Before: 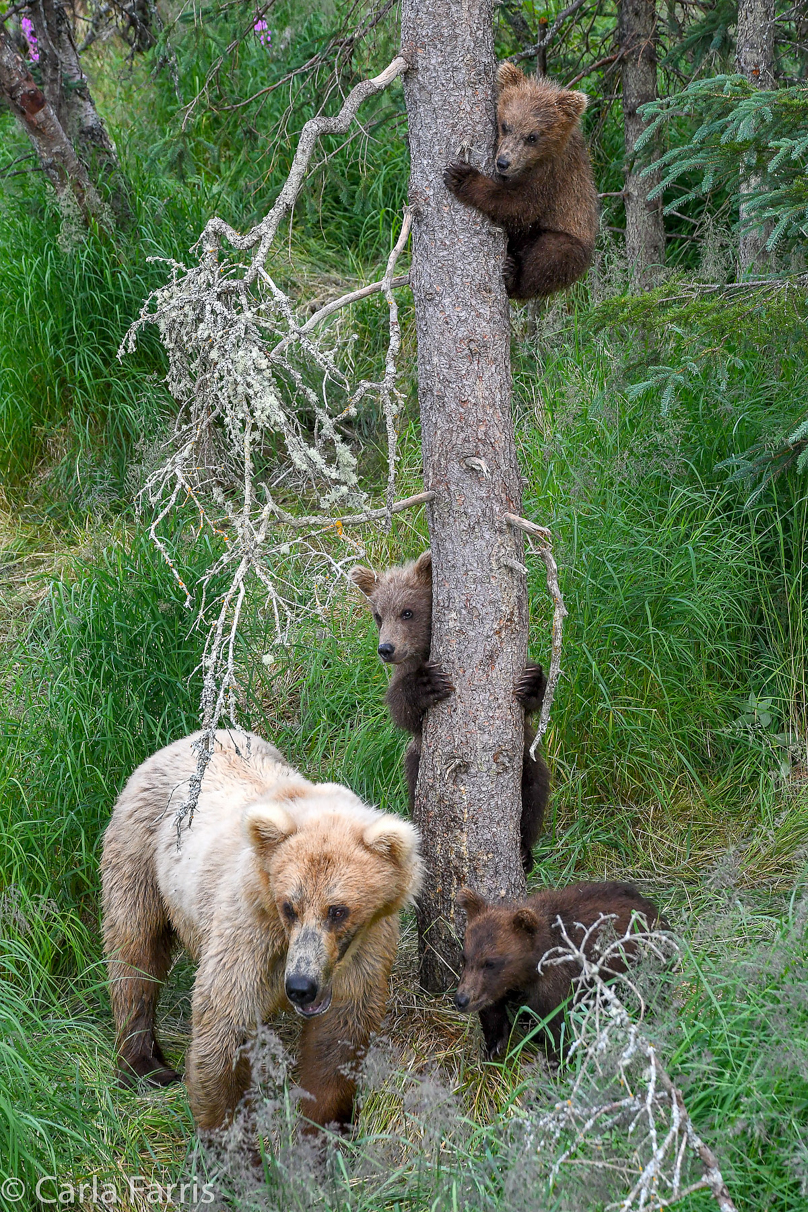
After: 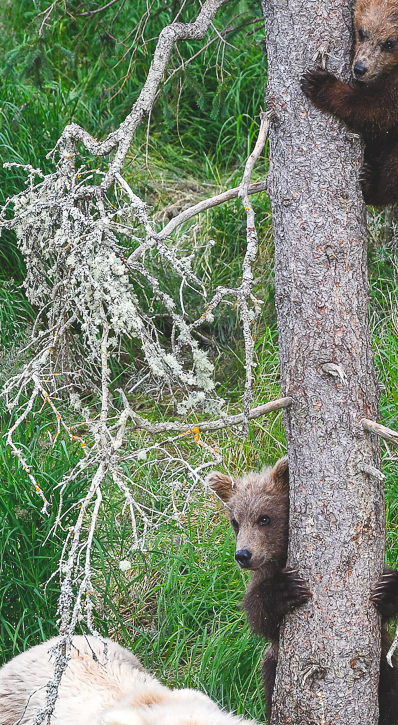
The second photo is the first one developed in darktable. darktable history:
crop: left 17.759%, top 7.77%, right 32.949%, bottom 32.358%
tone curve: curves: ch0 [(0, 0.129) (0.187, 0.207) (0.729, 0.789) (1, 1)], preserve colors none
